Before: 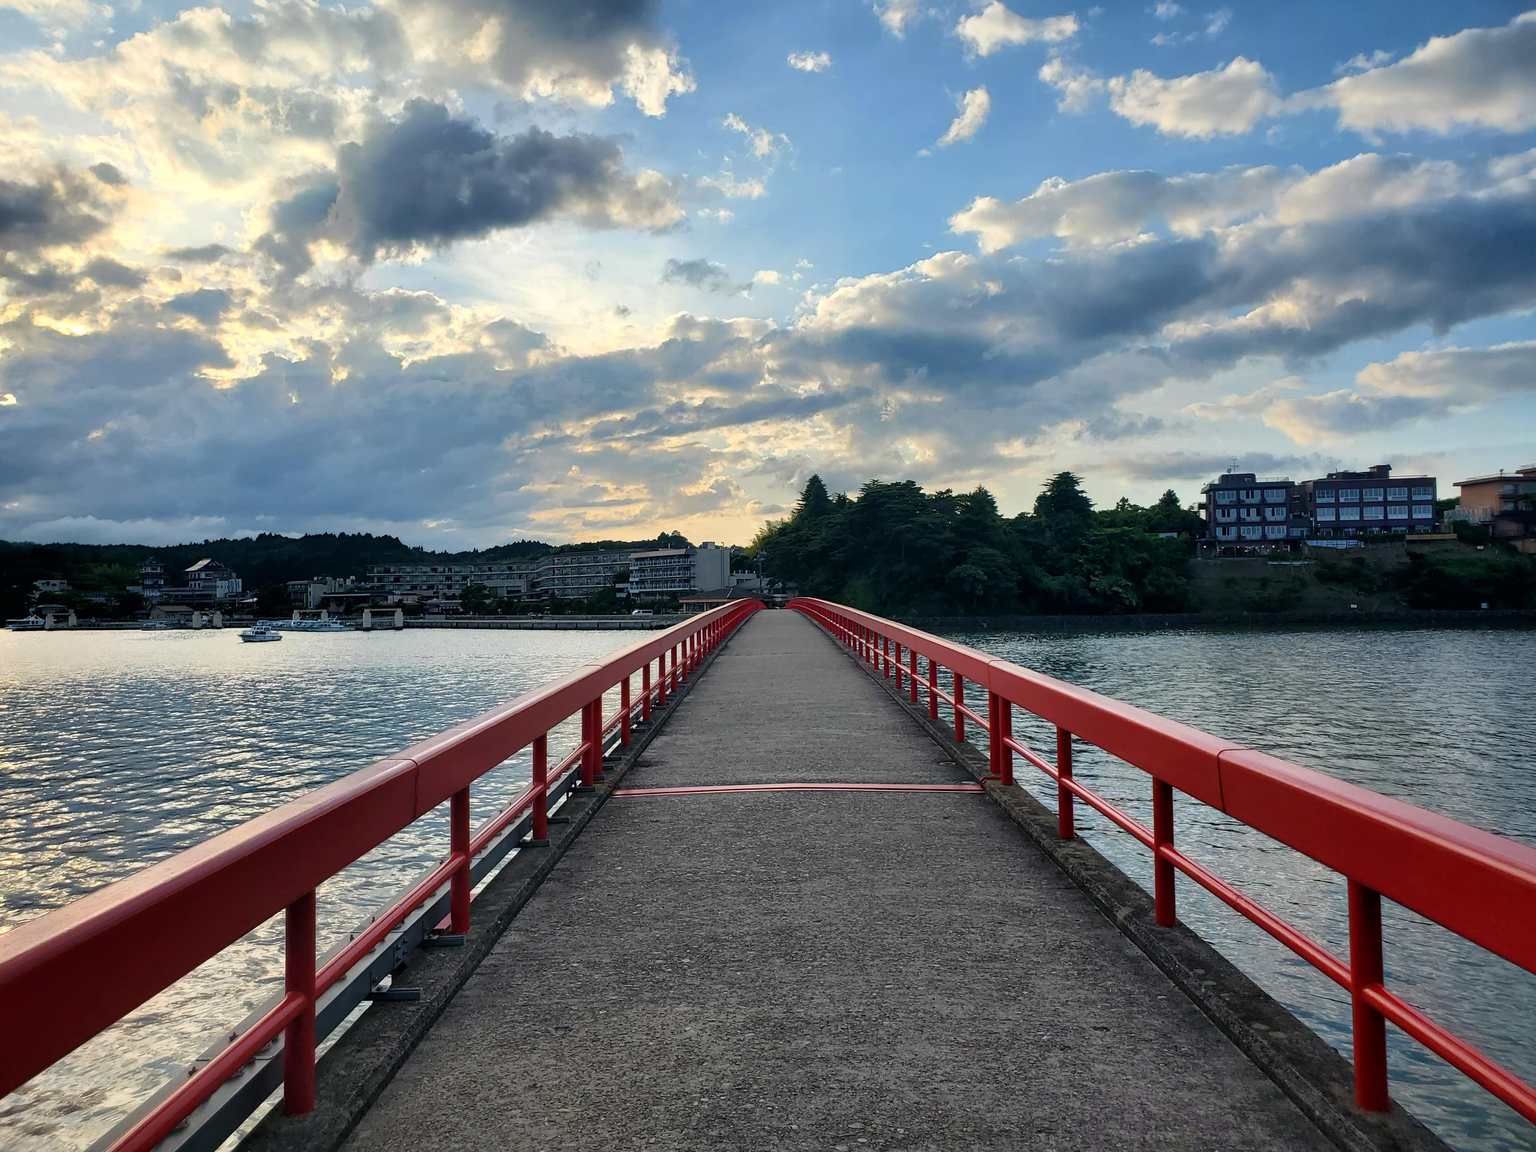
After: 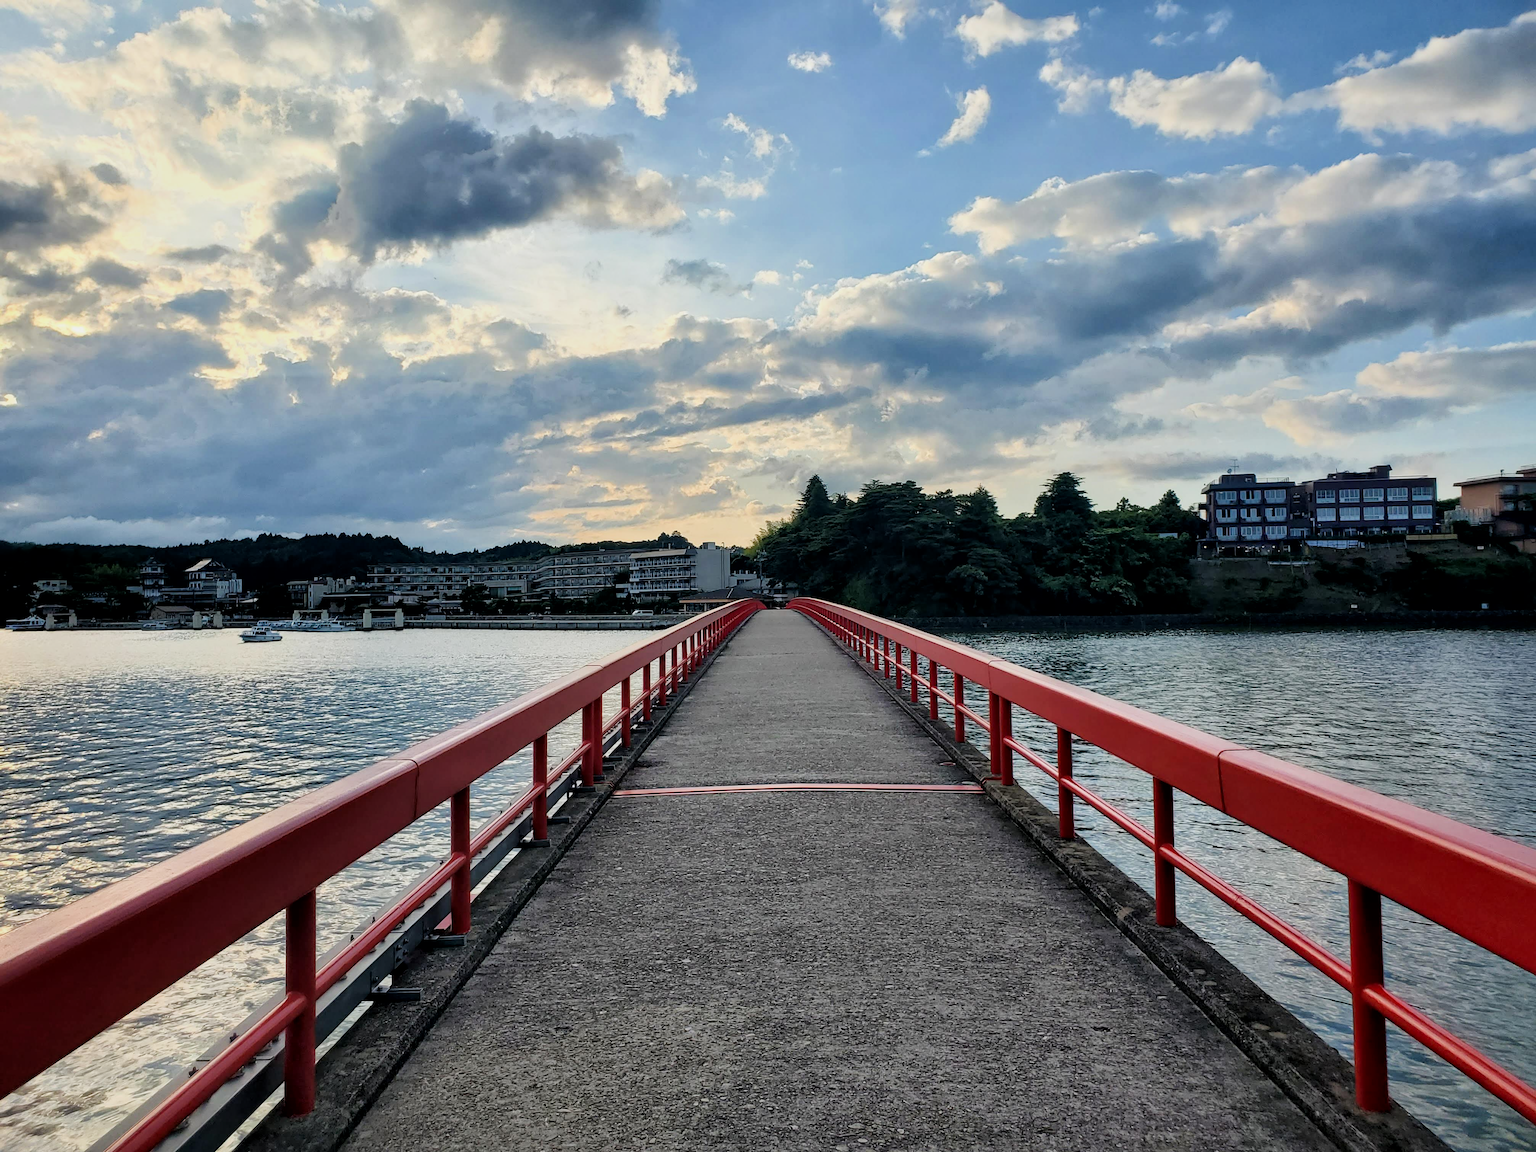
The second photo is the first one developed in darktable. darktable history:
local contrast: mode bilateral grid, contrast 20, coarseness 50, detail 132%, midtone range 0.2
filmic rgb: hardness 4.17
exposure: exposure 0.3 EV, compensate highlight preservation false
